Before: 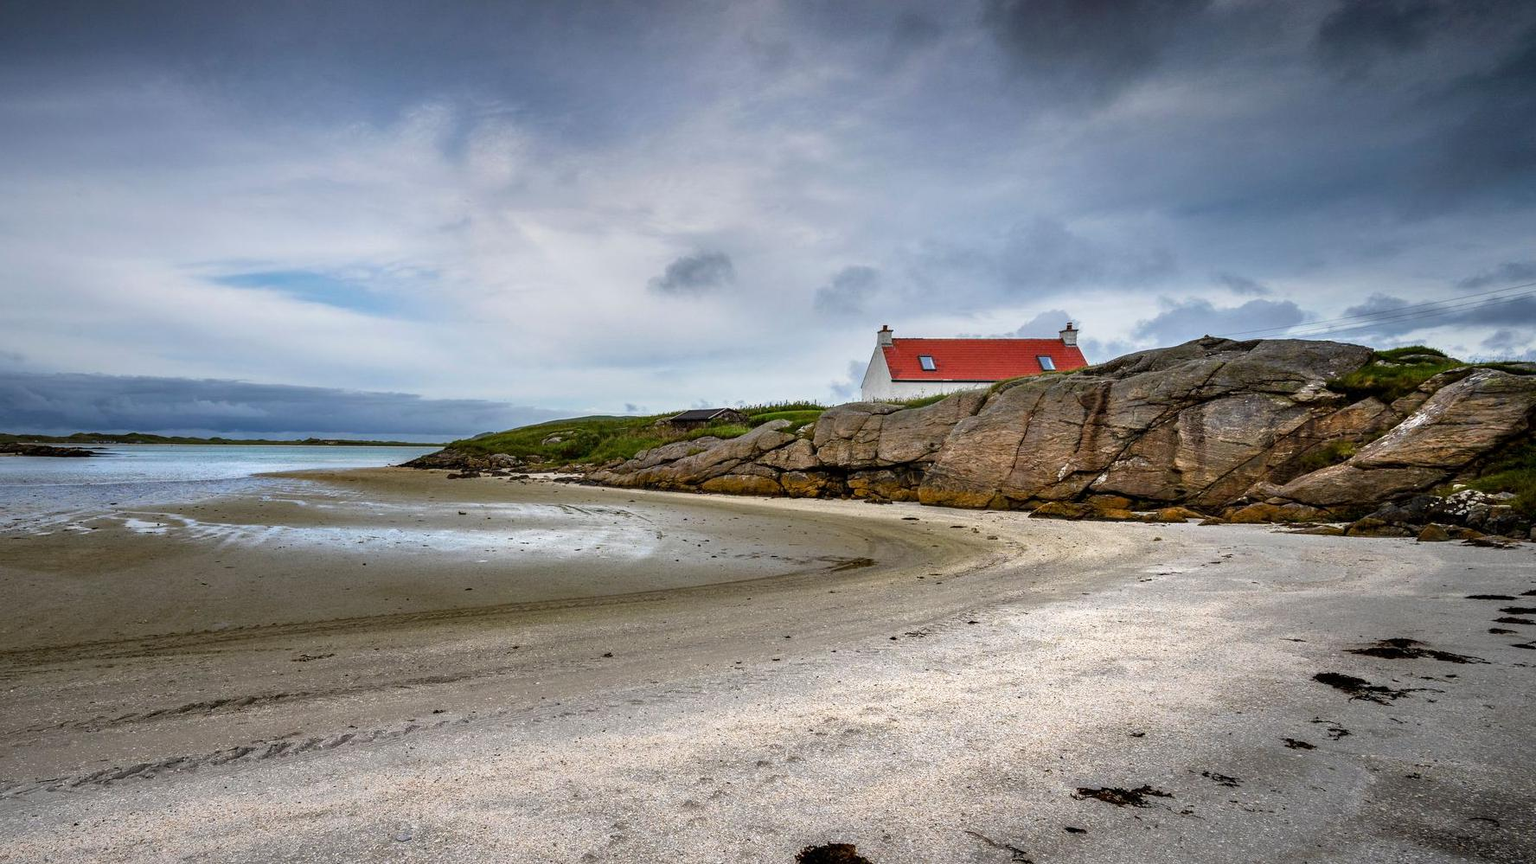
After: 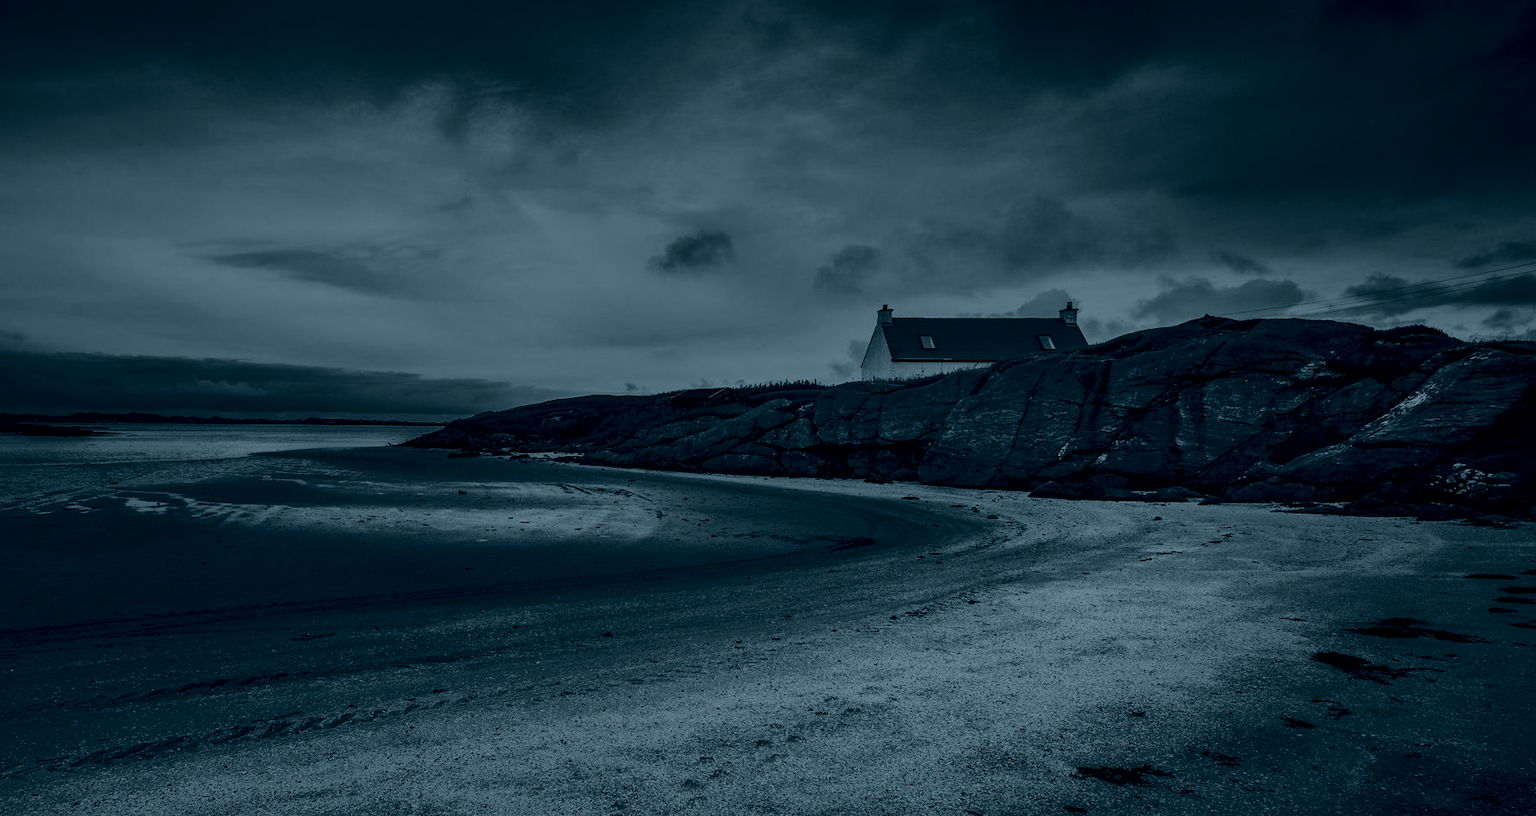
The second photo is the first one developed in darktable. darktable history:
crop and rotate: top 2.479%, bottom 3.018%
color balance rgb: linear chroma grading › global chroma 40.15%, perceptual saturation grading › global saturation 60.58%, perceptual saturation grading › highlights 20.44%, perceptual saturation grading › shadows -50.36%, perceptual brilliance grading › highlights 2.19%, perceptual brilliance grading › mid-tones -50.36%, perceptual brilliance grading › shadows -50.36%
colorize: hue 194.4°, saturation 29%, source mix 61.75%, lightness 3.98%, version 1
tone equalizer: on, module defaults
